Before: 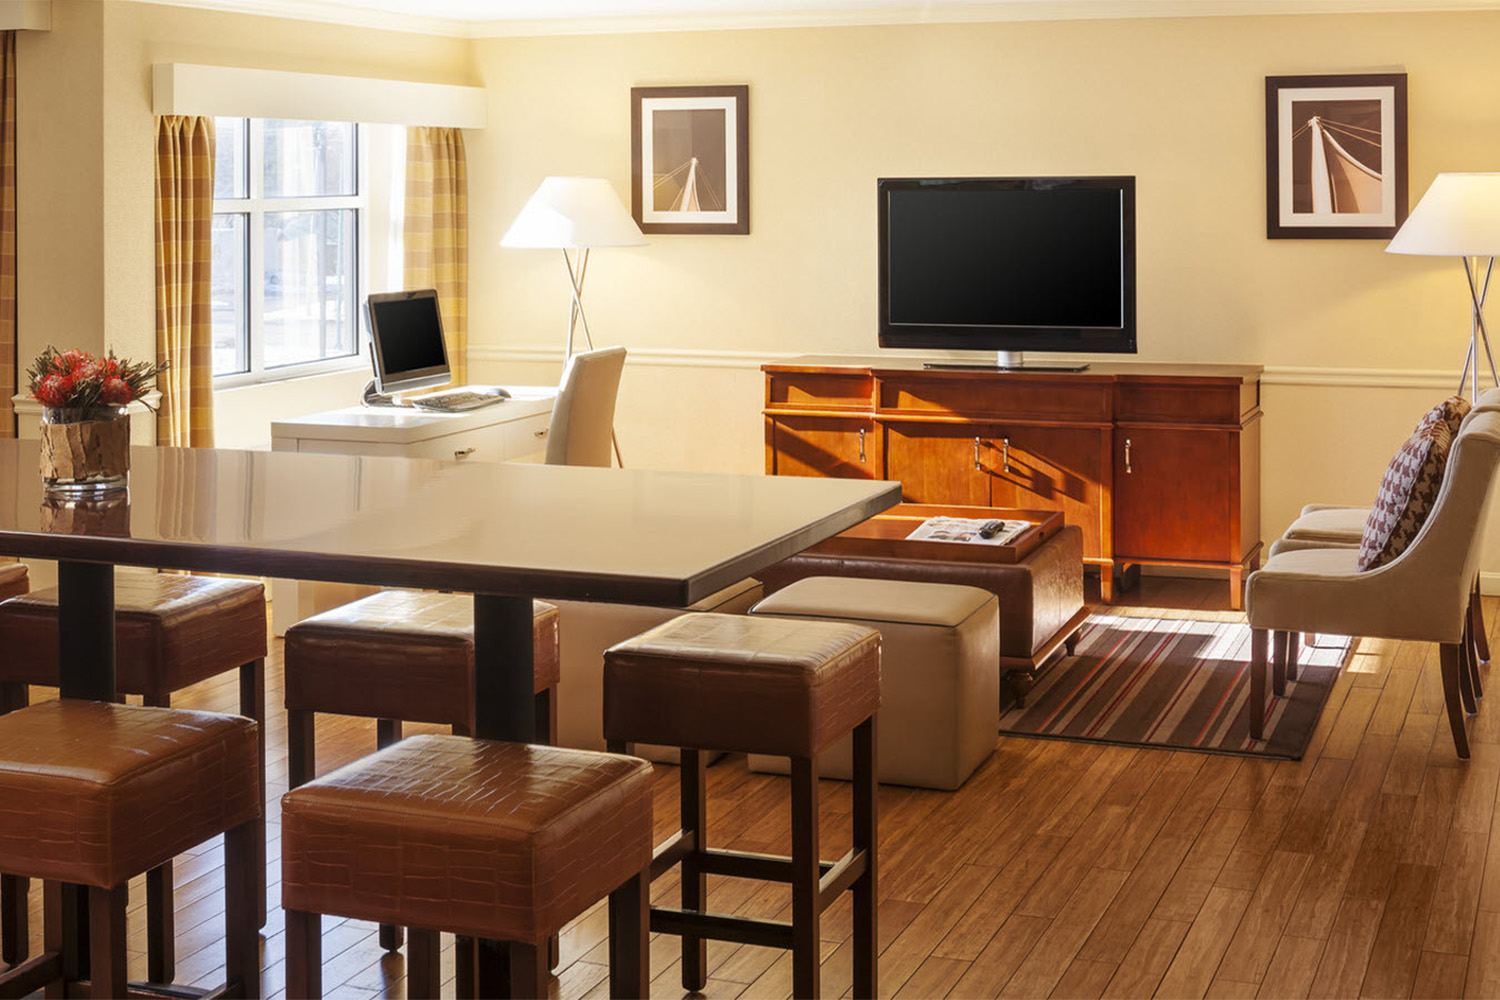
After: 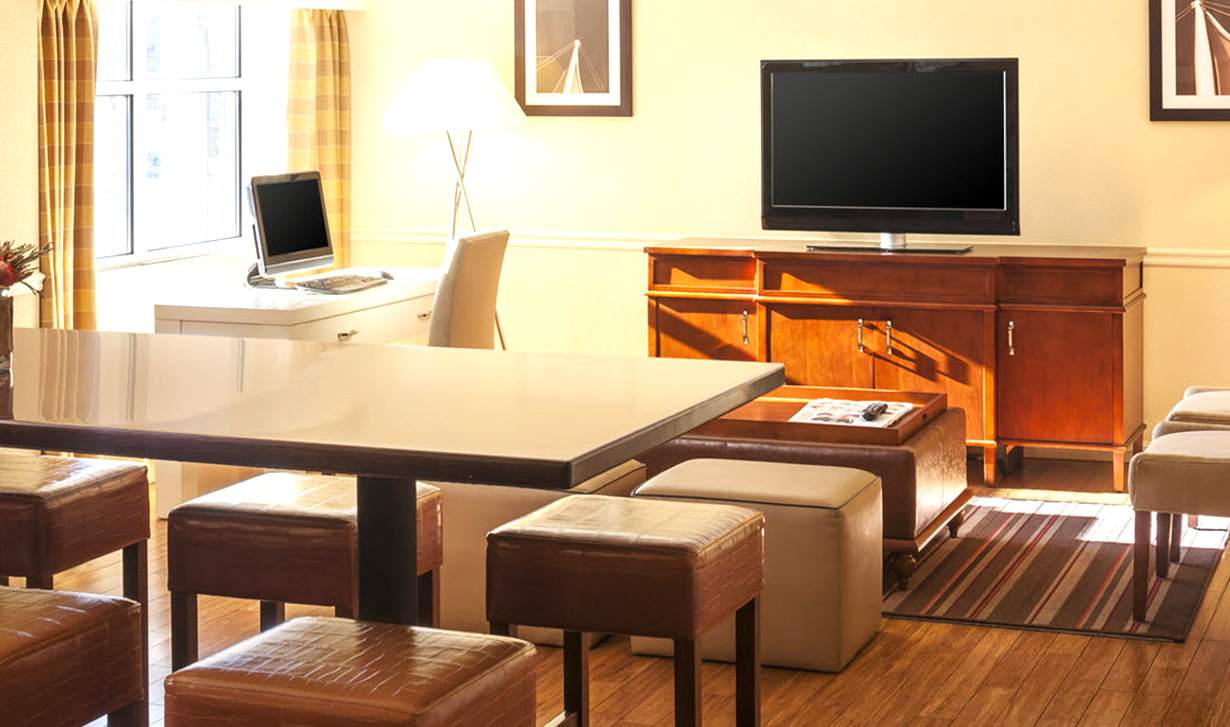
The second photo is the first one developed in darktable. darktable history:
crop: left 7.856%, top 11.836%, right 10.12%, bottom 15.387%
exposure: exposure 0.566 EV, compensate highlight preservation false
